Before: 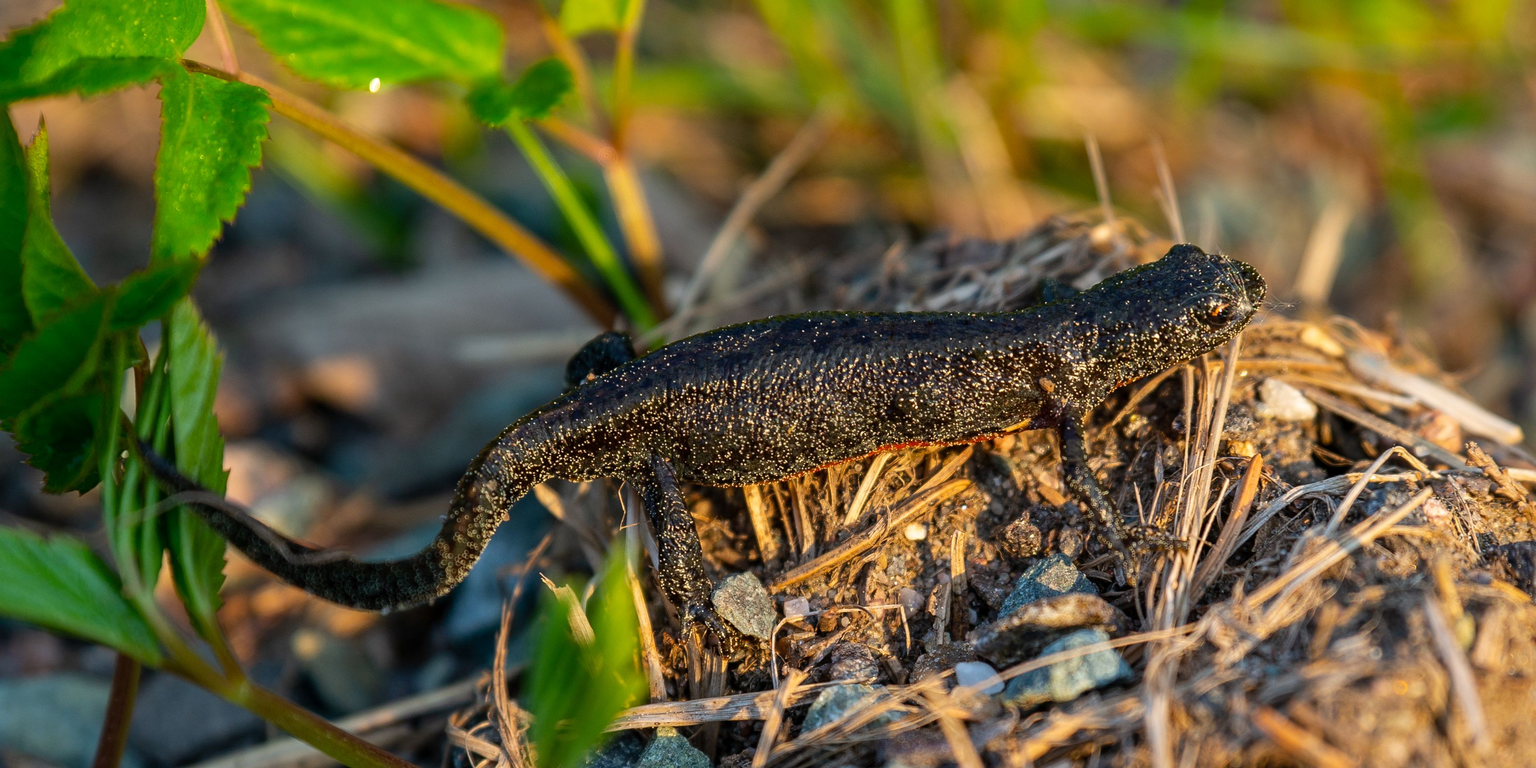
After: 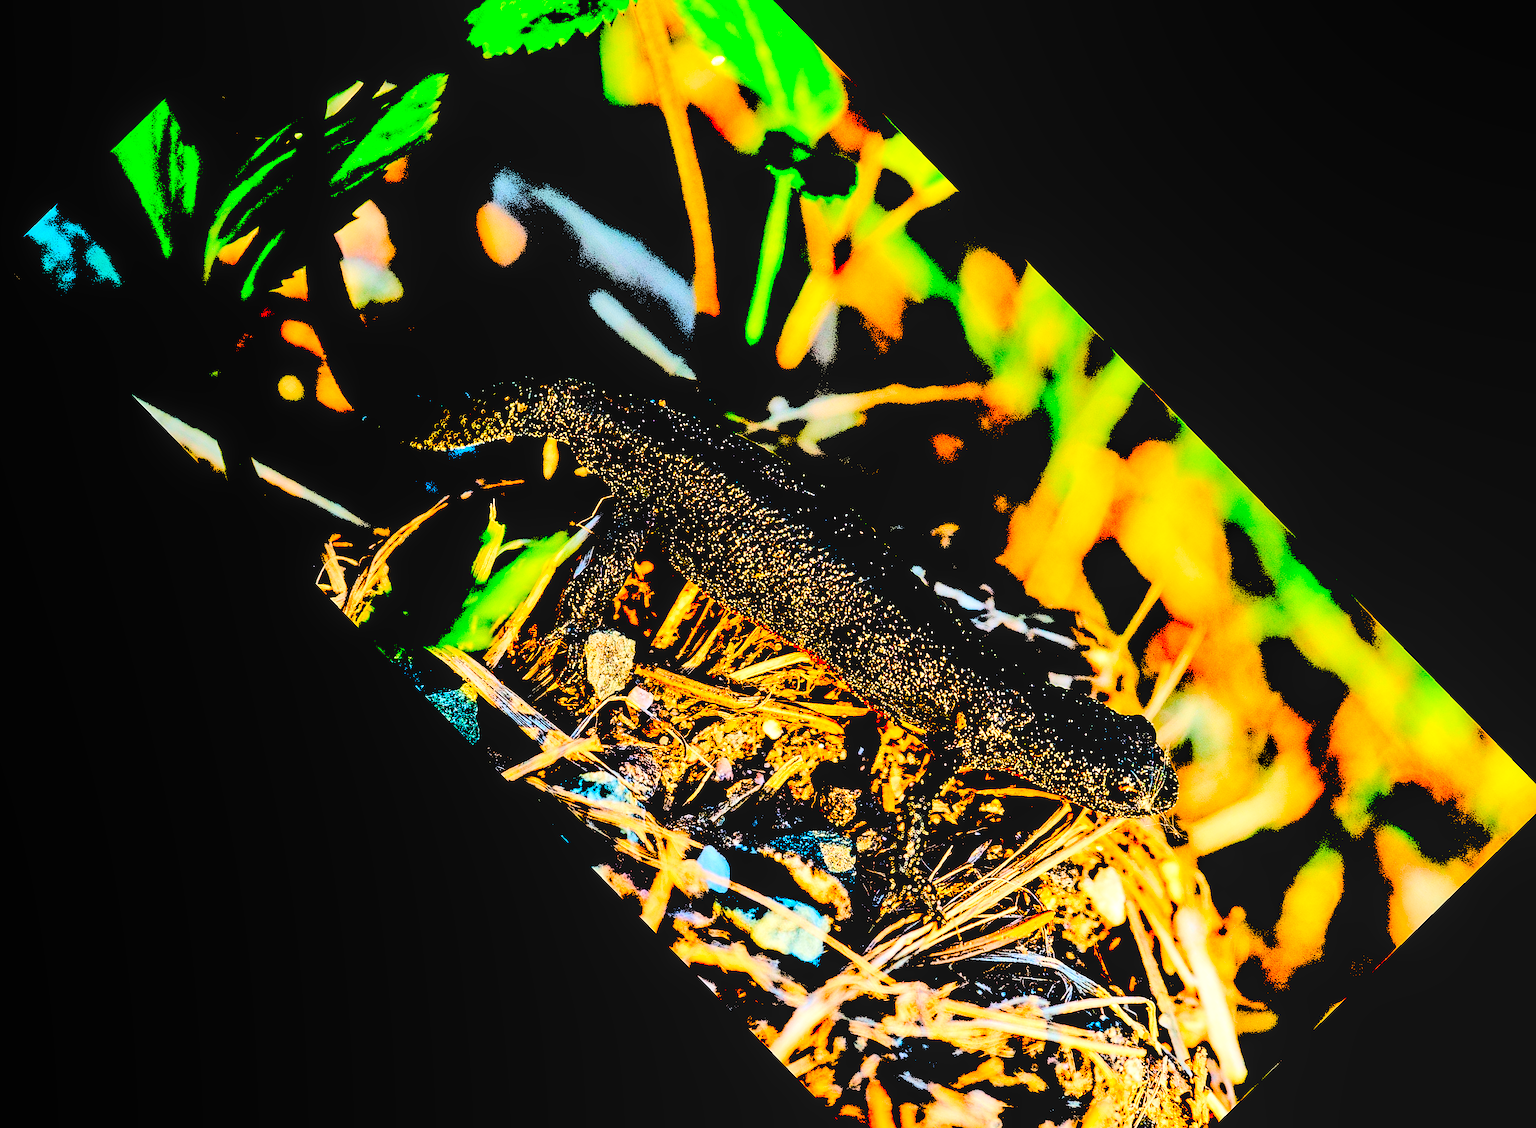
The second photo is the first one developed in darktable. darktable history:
local contrast: on, module defaults
crop and rotate: angle -45.77°, top 16.182%, right 0.896%, bottom 11.638%
exposure: black level correction 0.099, exposure -0.085 EV, compensate exposure bias true, compensate highlight preservation false
sharpen: on, module defaults
levels: levels [0.246, 0.256, 0.506]
contrast brightness saturation: contrast -0.072, brightness -0.032, saturation -0.113
shadows and highlights: shadows 37.15, highlights -27.79, soften with gaussian
